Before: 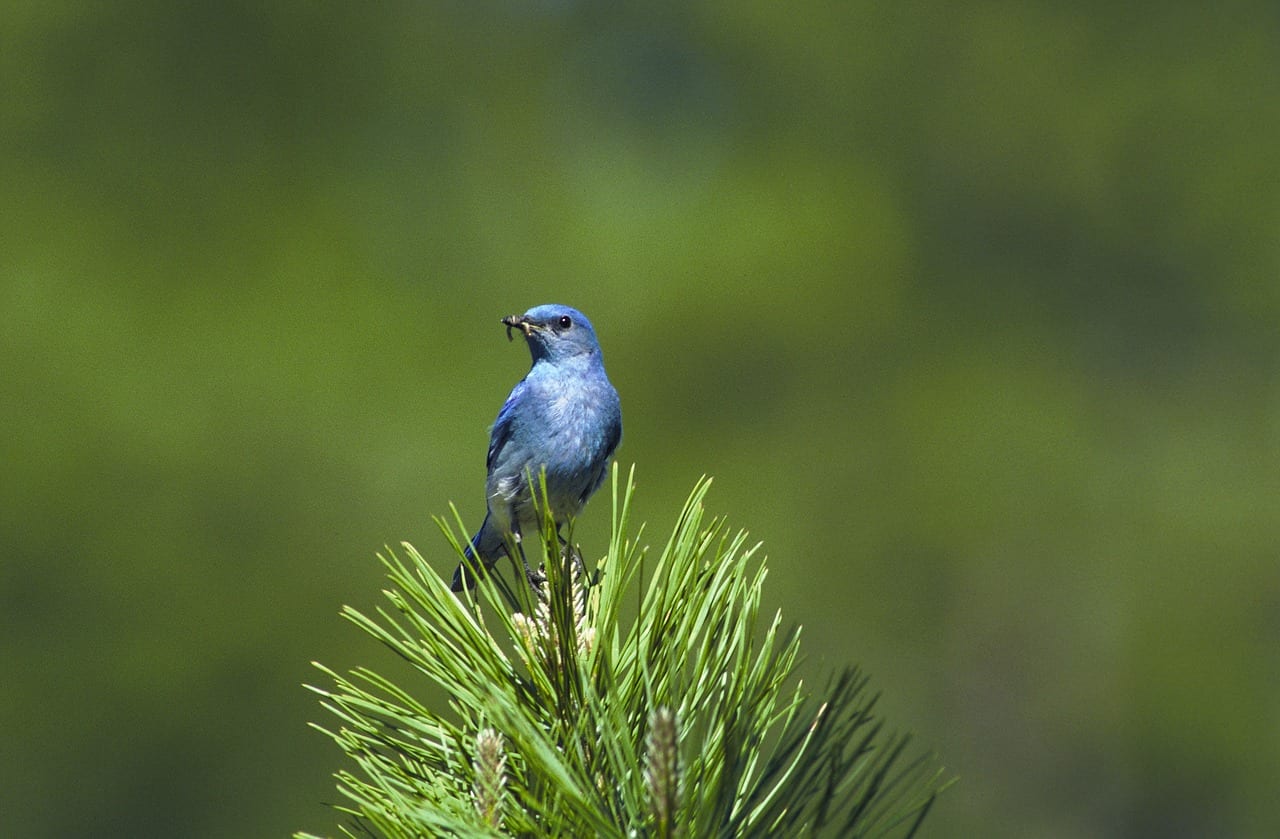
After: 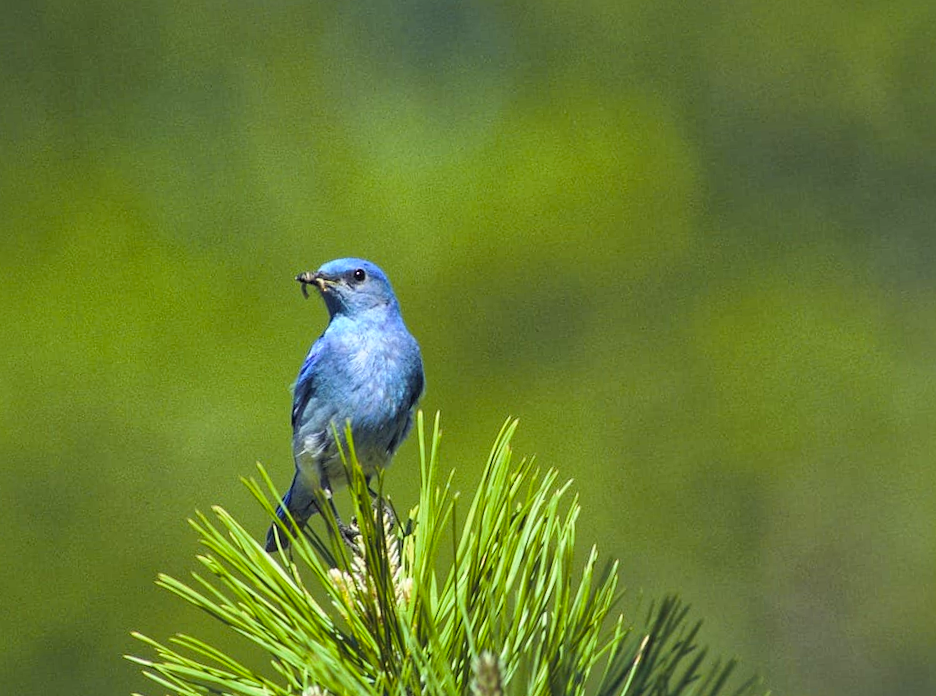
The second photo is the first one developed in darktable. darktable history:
color balance rgb: perceptual saturation grading › global saturation 30%, global vibrance 10%
crop and rotate: left 17.046%, top 10.659%, right 12.989%, bottom 14.553%
rotate and perspective: rotation -4.25°, automatic cropping off
global tonemap: drago (1, 100), detail 1
